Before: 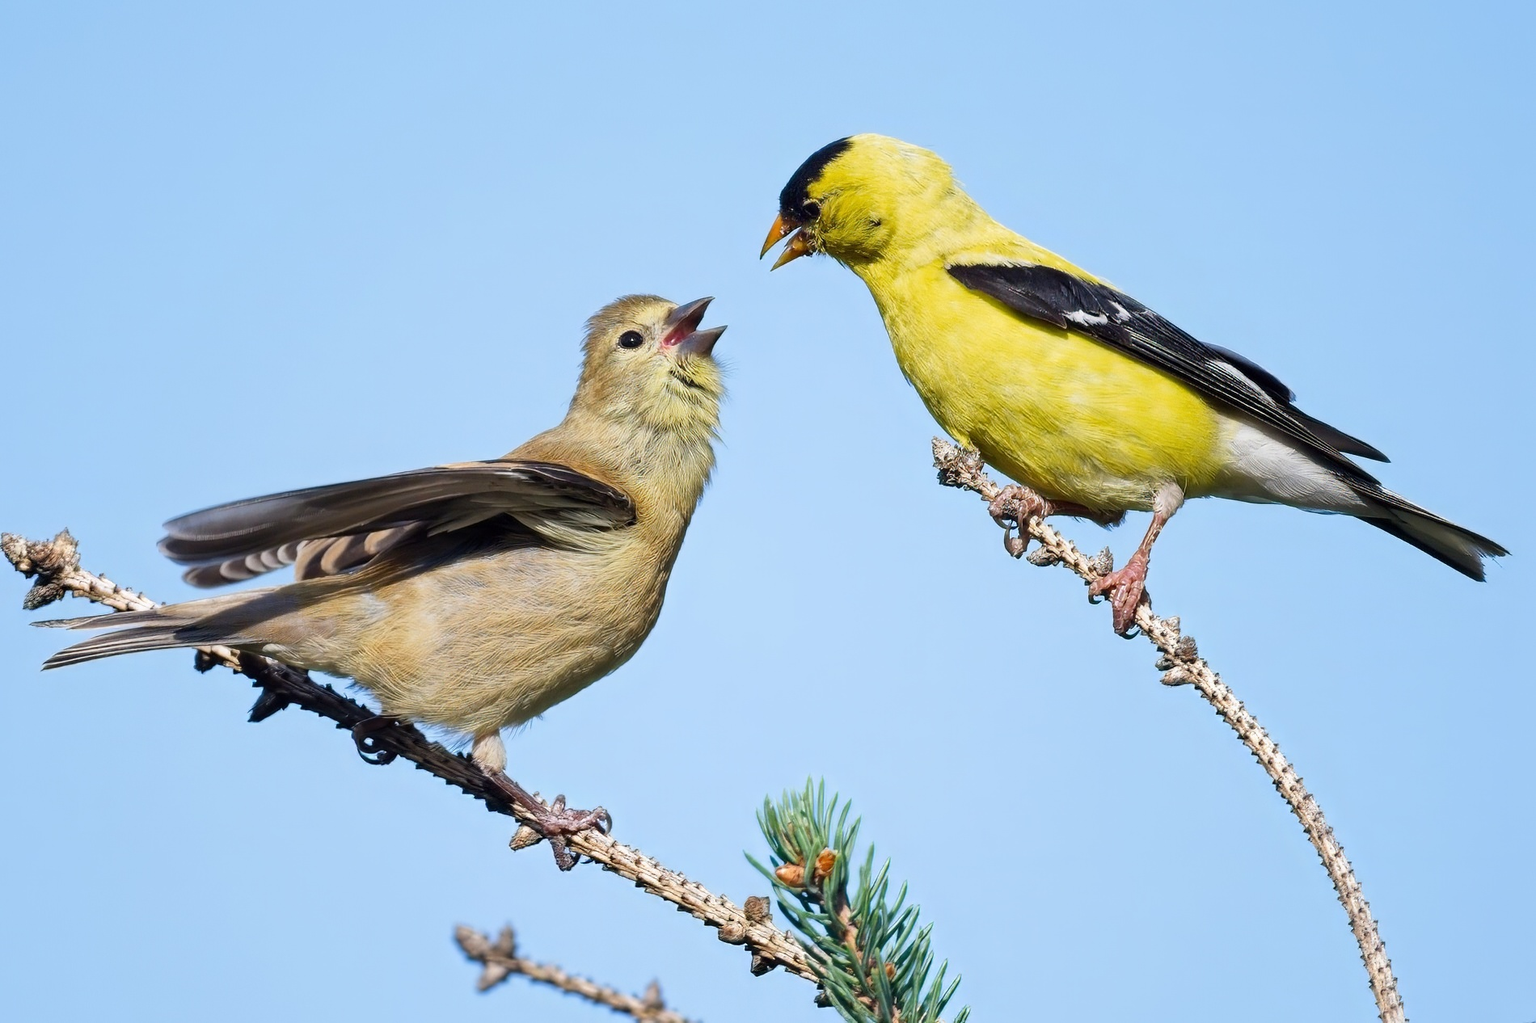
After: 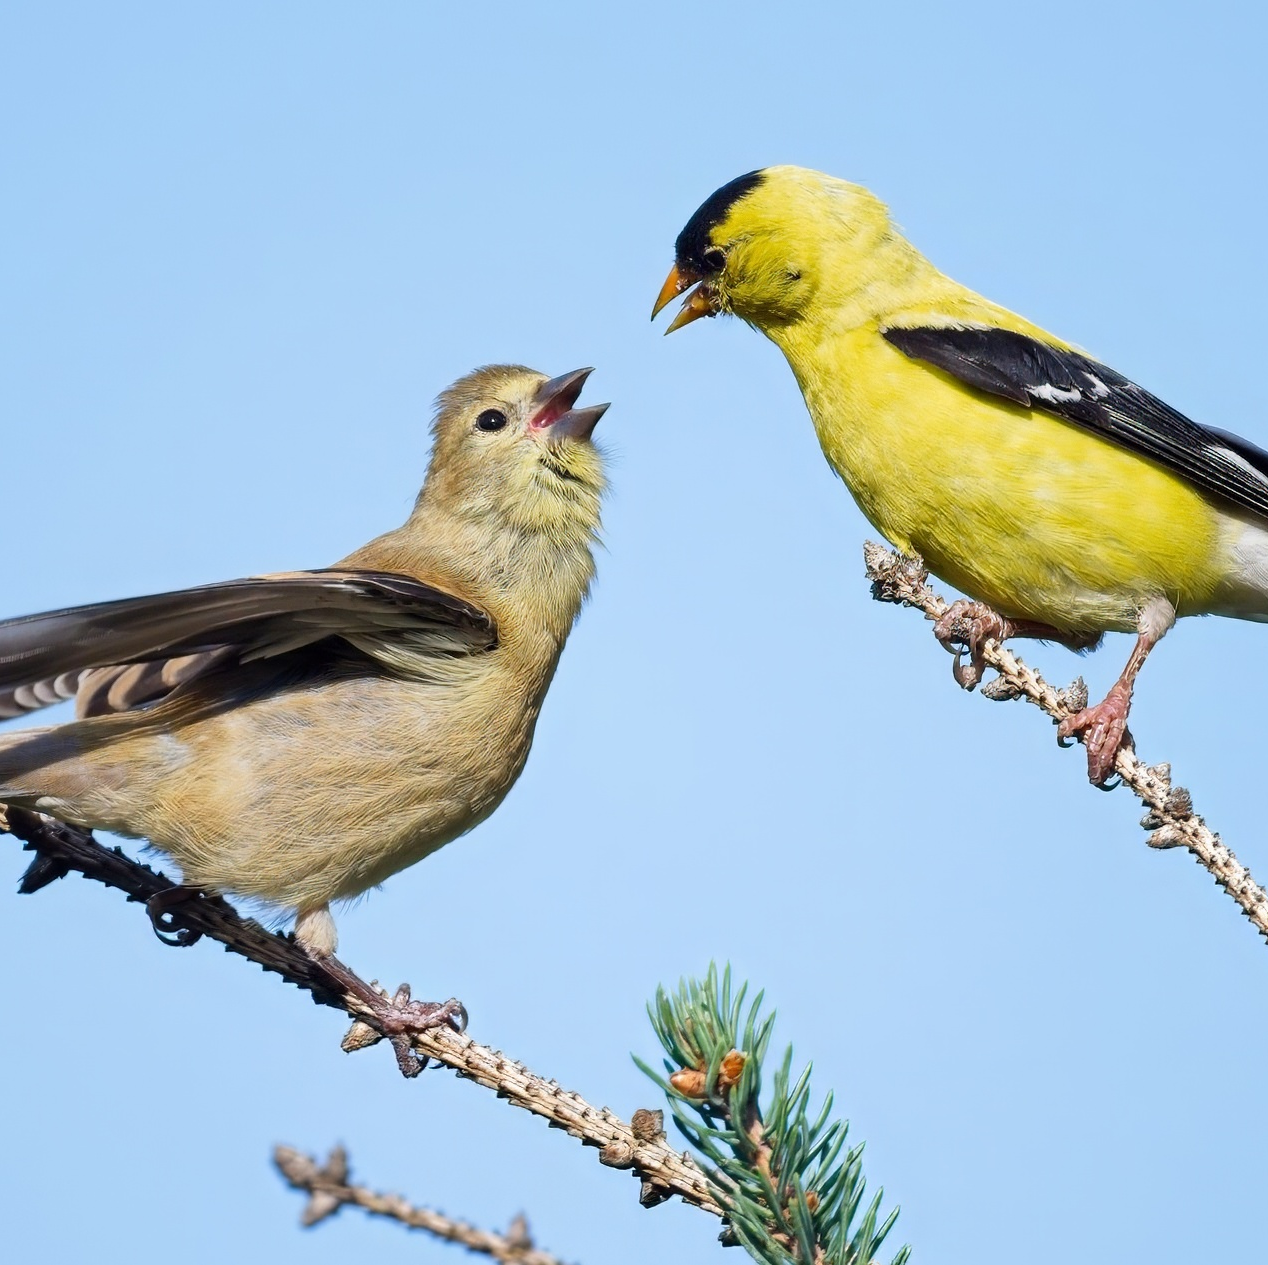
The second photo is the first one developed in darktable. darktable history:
crop and rotate: left 15.263%, right 17.967%
